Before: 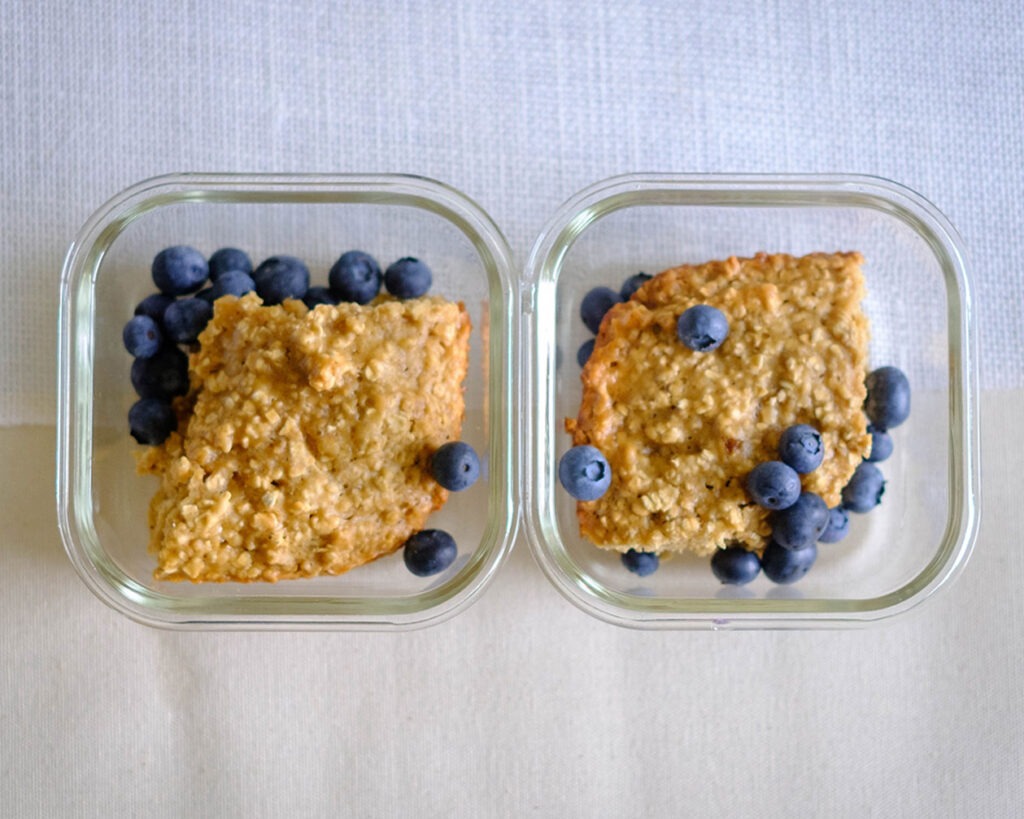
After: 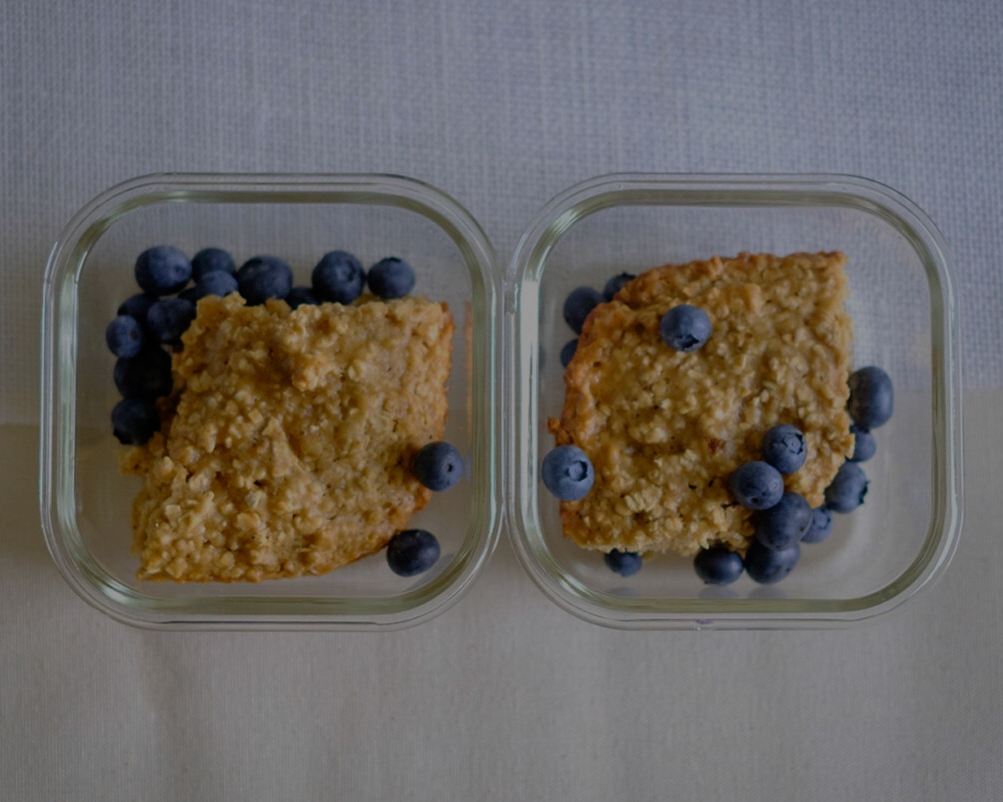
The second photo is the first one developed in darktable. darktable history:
crop: left 1.702%, right 0.278%, bottom 1.981%
exposure: exposure 0.014 EV, compensate exposure bias true, compensate highlight preservation false
